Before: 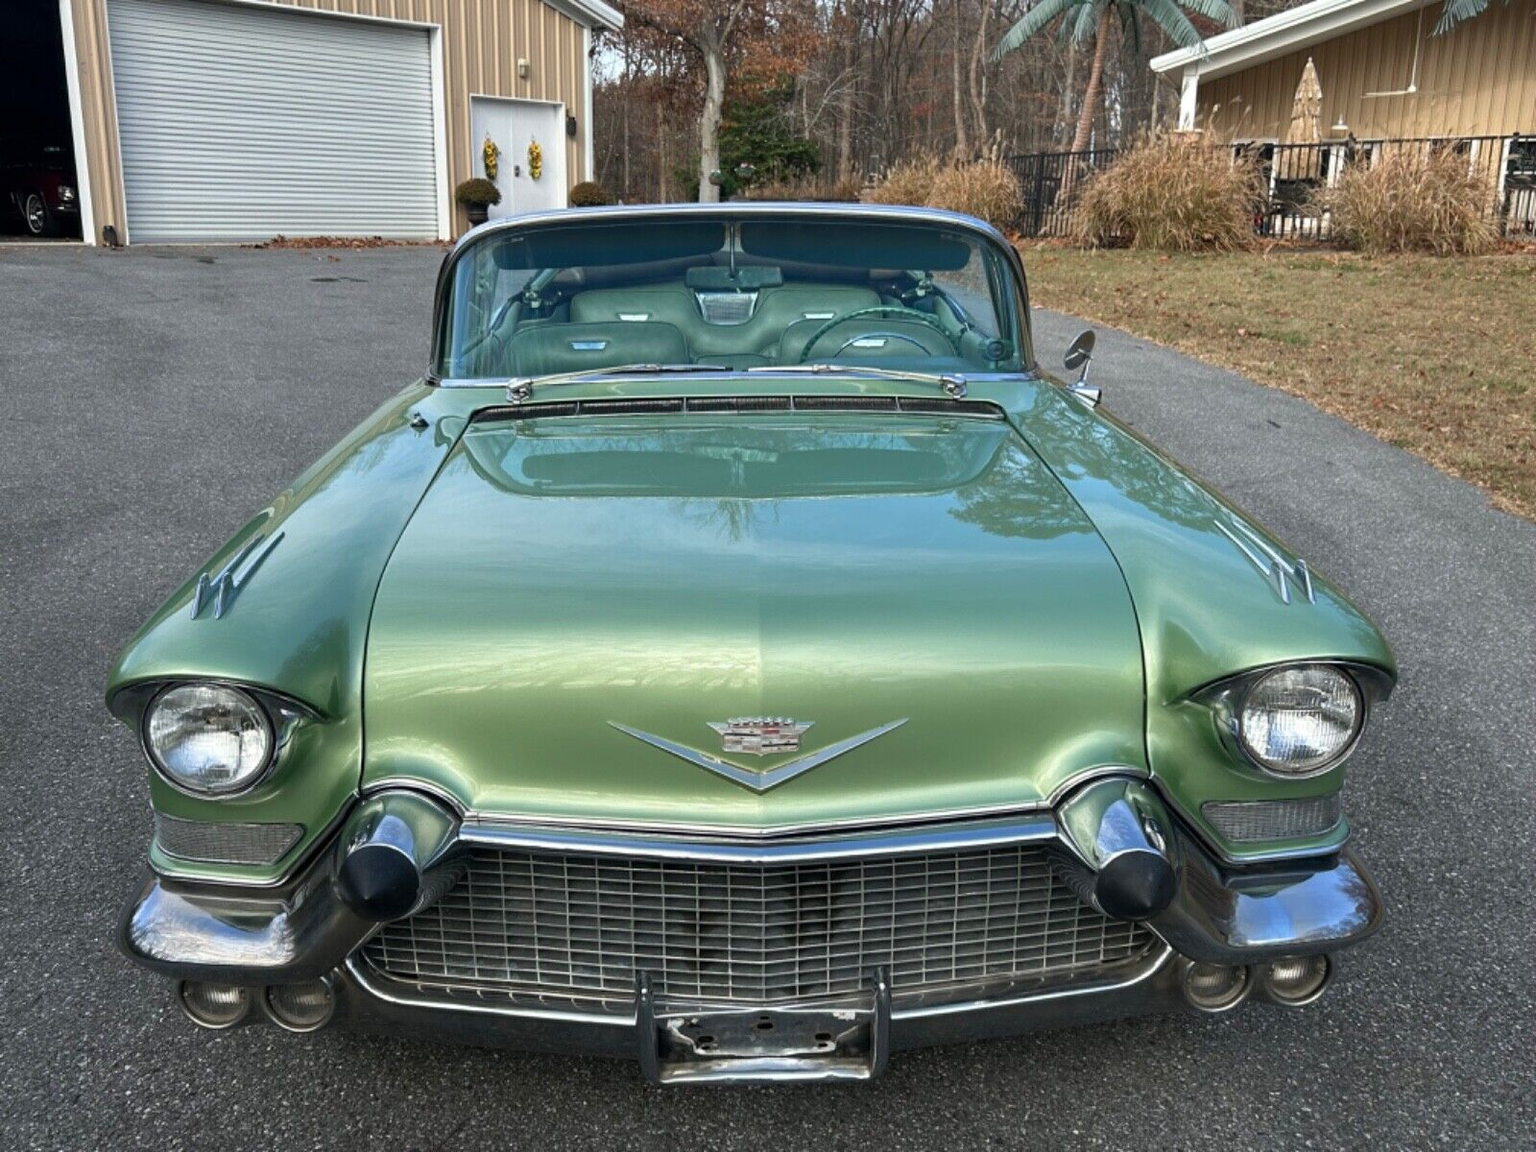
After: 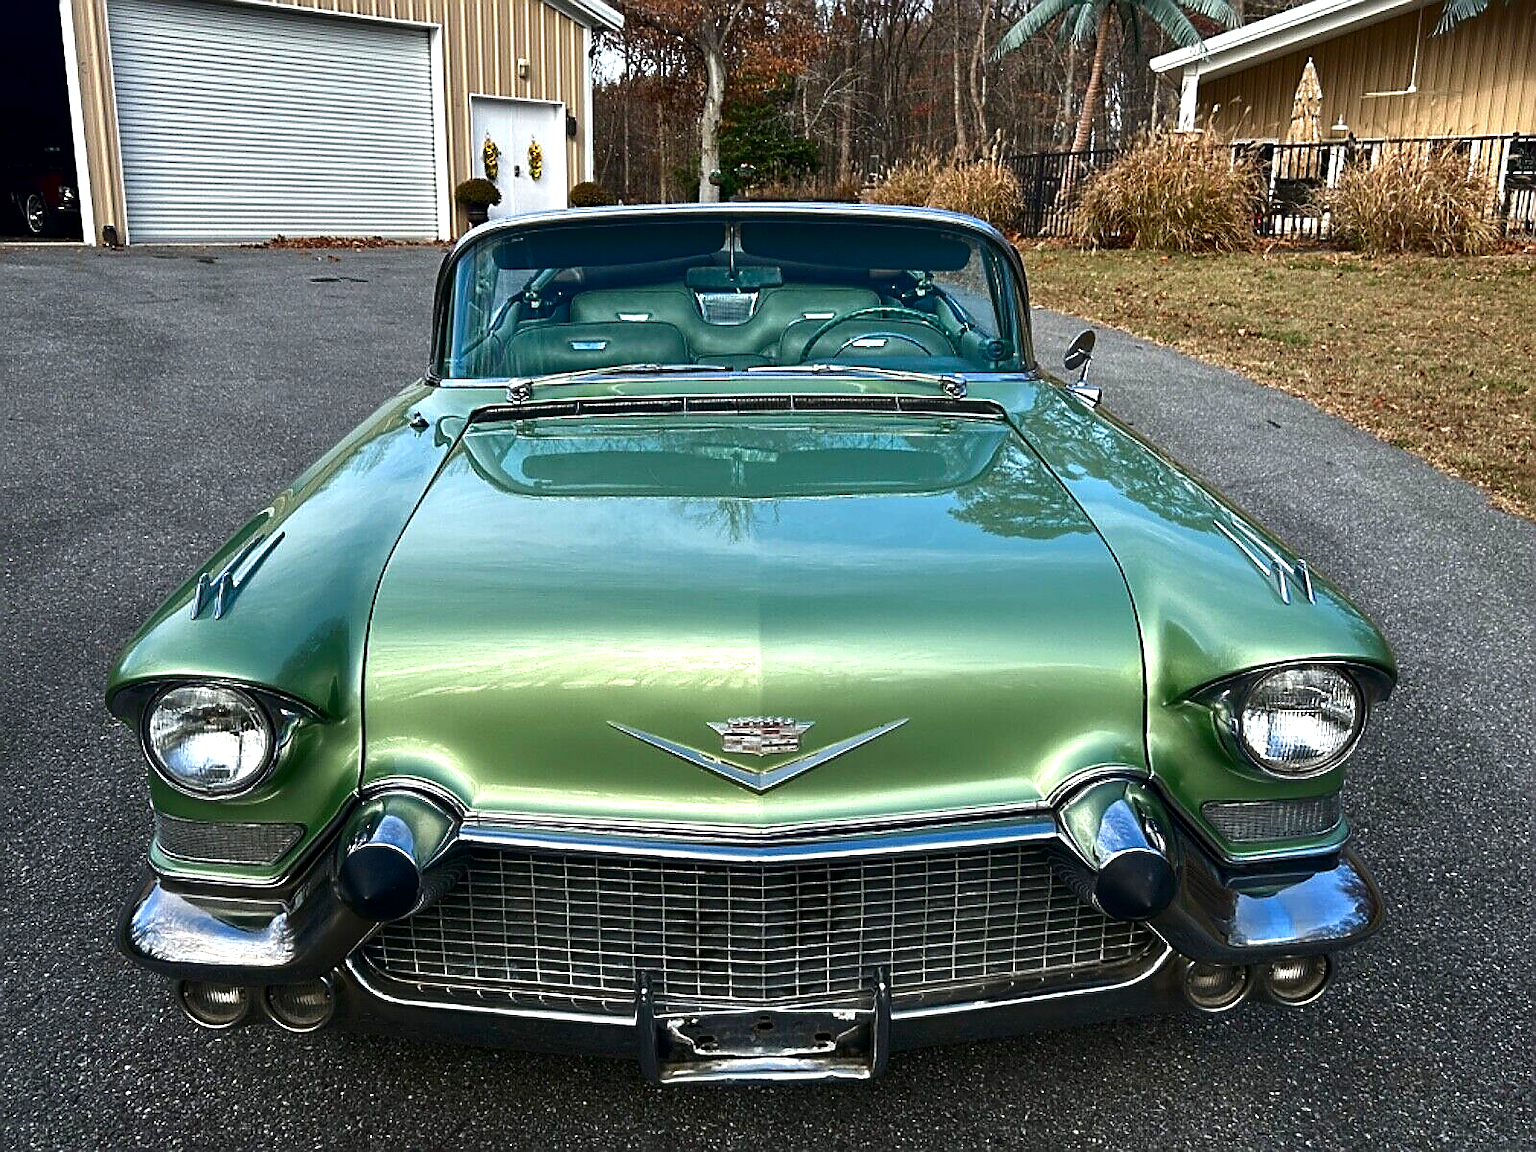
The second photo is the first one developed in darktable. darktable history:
contrast brightness saturation: contrast 0.101, brightness -0.255, saturation 0.146
exposure: black level correction 0, exposure 0.5 EV, compensate highlight preservation false
sharpen: radius 1.35, amount 1.263, threshold 0.727
